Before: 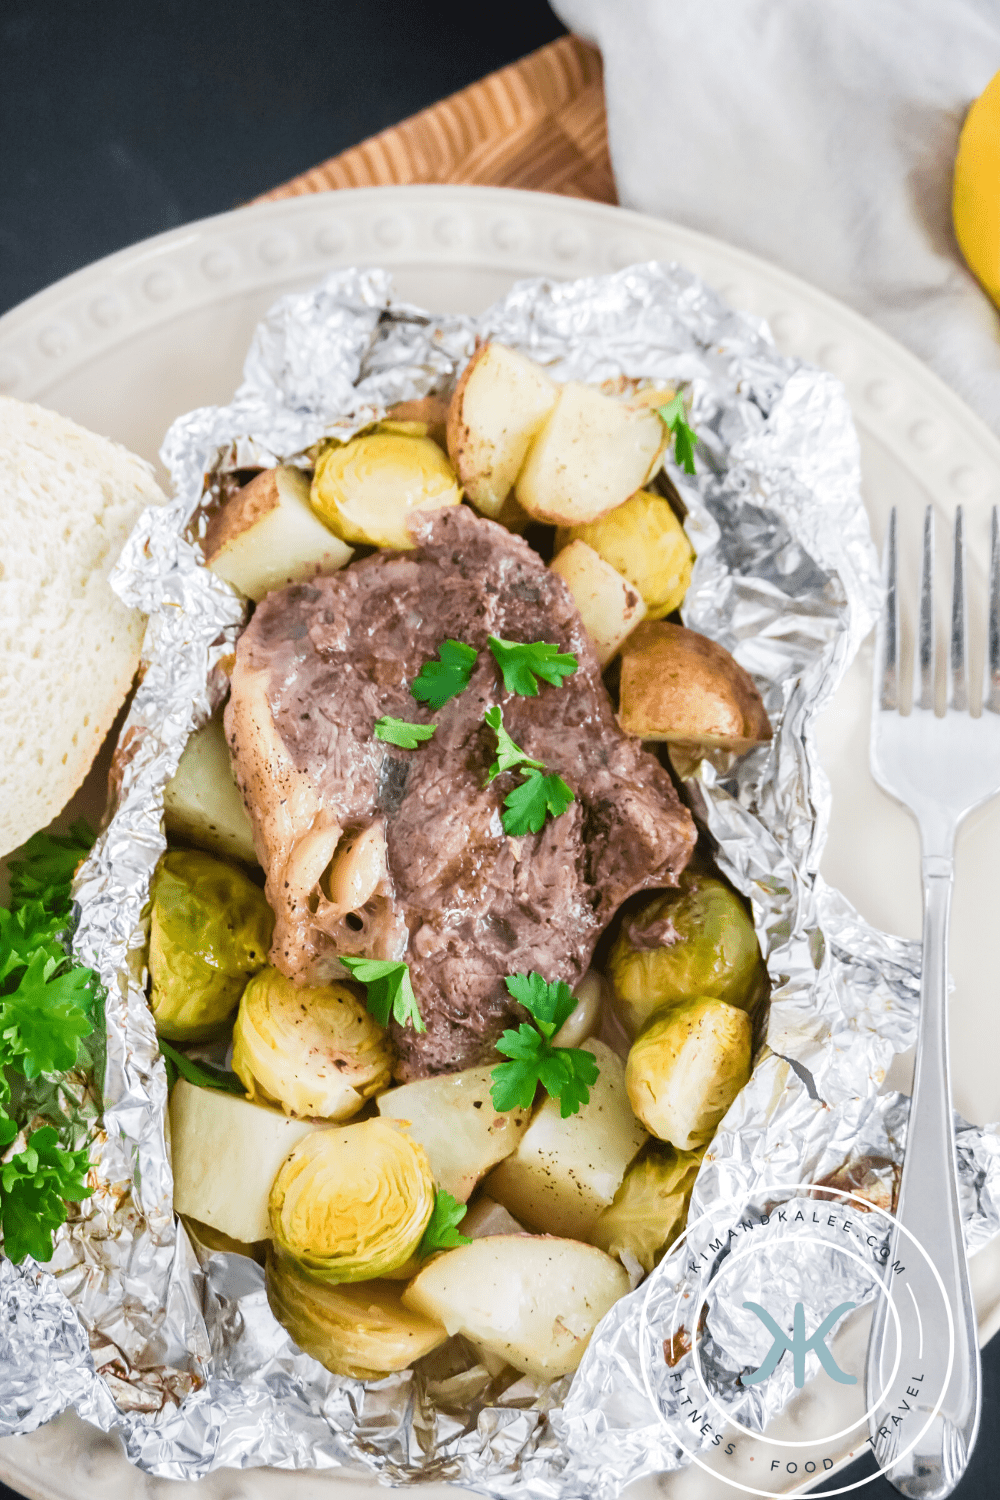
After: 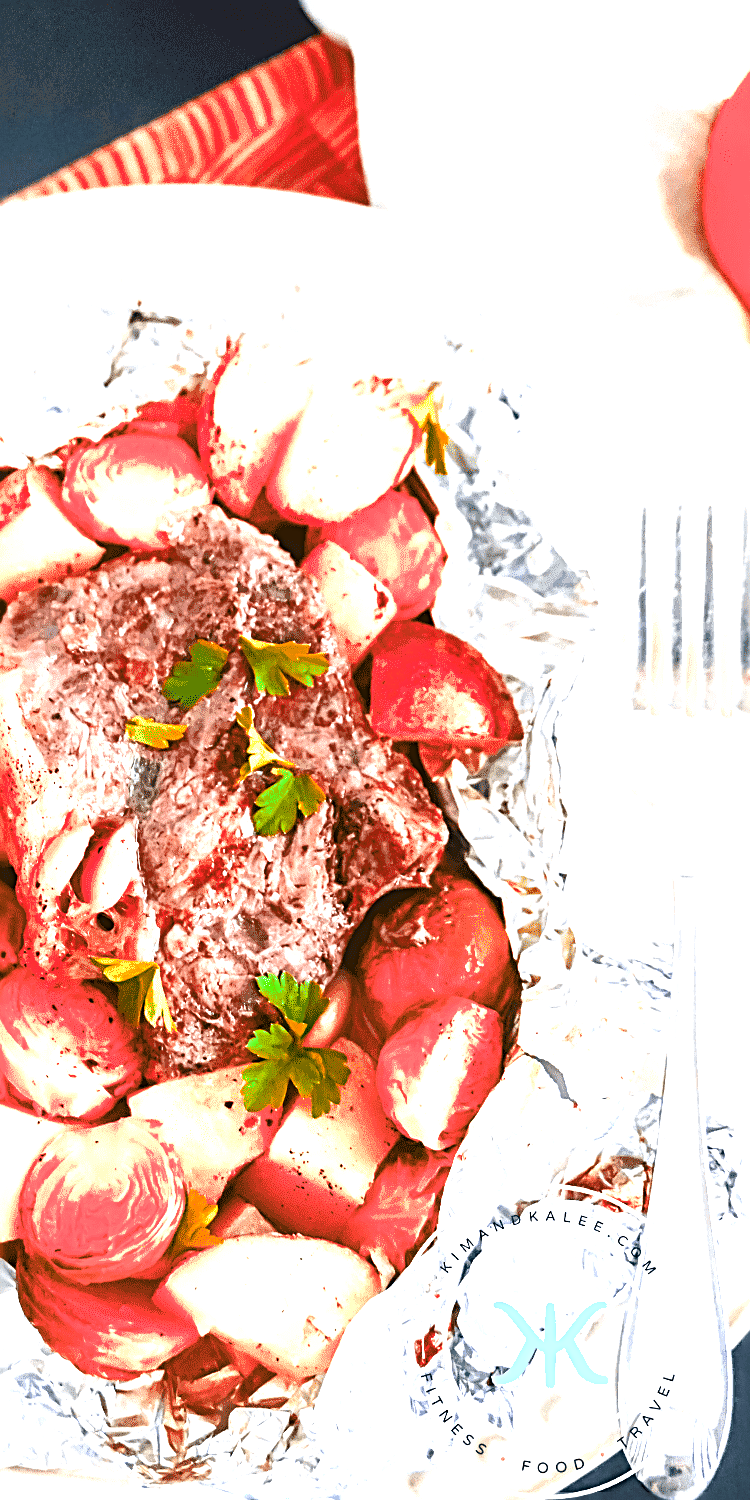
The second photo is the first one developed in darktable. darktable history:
exposure: black level correction 0, exposure 1.286 EV, compensate highlight preservation false
crop and rotate: left 24.979%
color balance rgb: linear chroma grading › shadows 19.99%, linear chroma grading › highlights 3.184%, linear chroma grading › mid-tones 10.599%, perceptual saturation grading › global saturation 36.943%, saturation formula JzAzBz (2021)
color zones: curves: ch2 [(0, 0.5) (0.084, 0.497) (0.323, 0.335) (0.4, 0.497) (1, 0.5)]
sharpen: radius 3.007, amount 0.758
